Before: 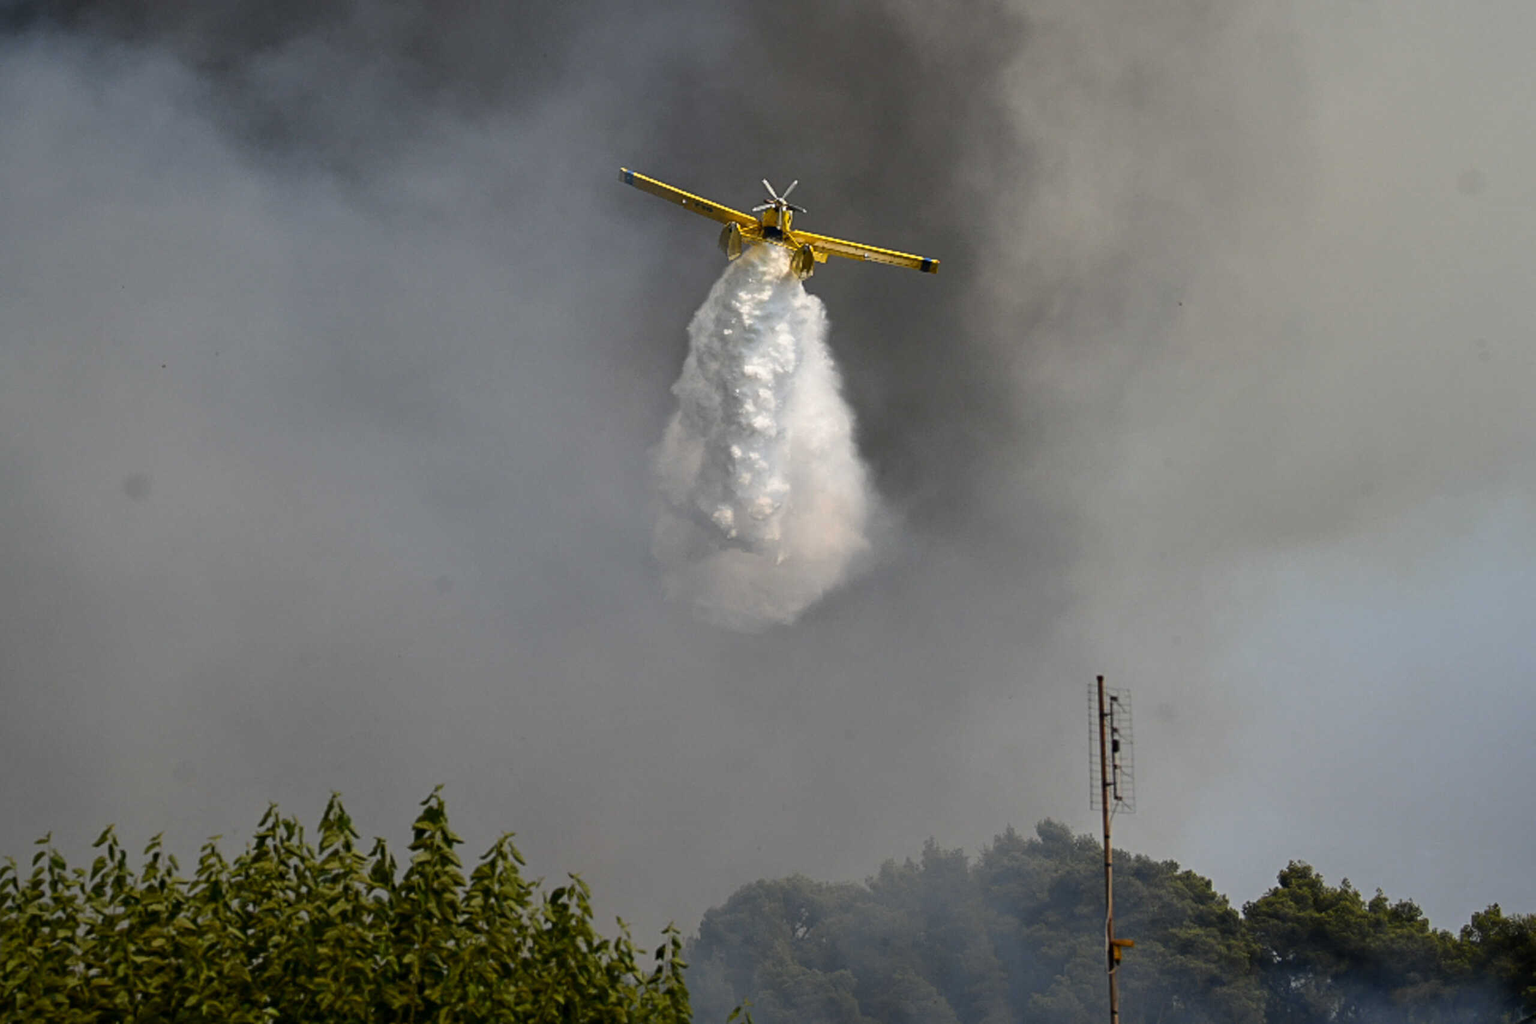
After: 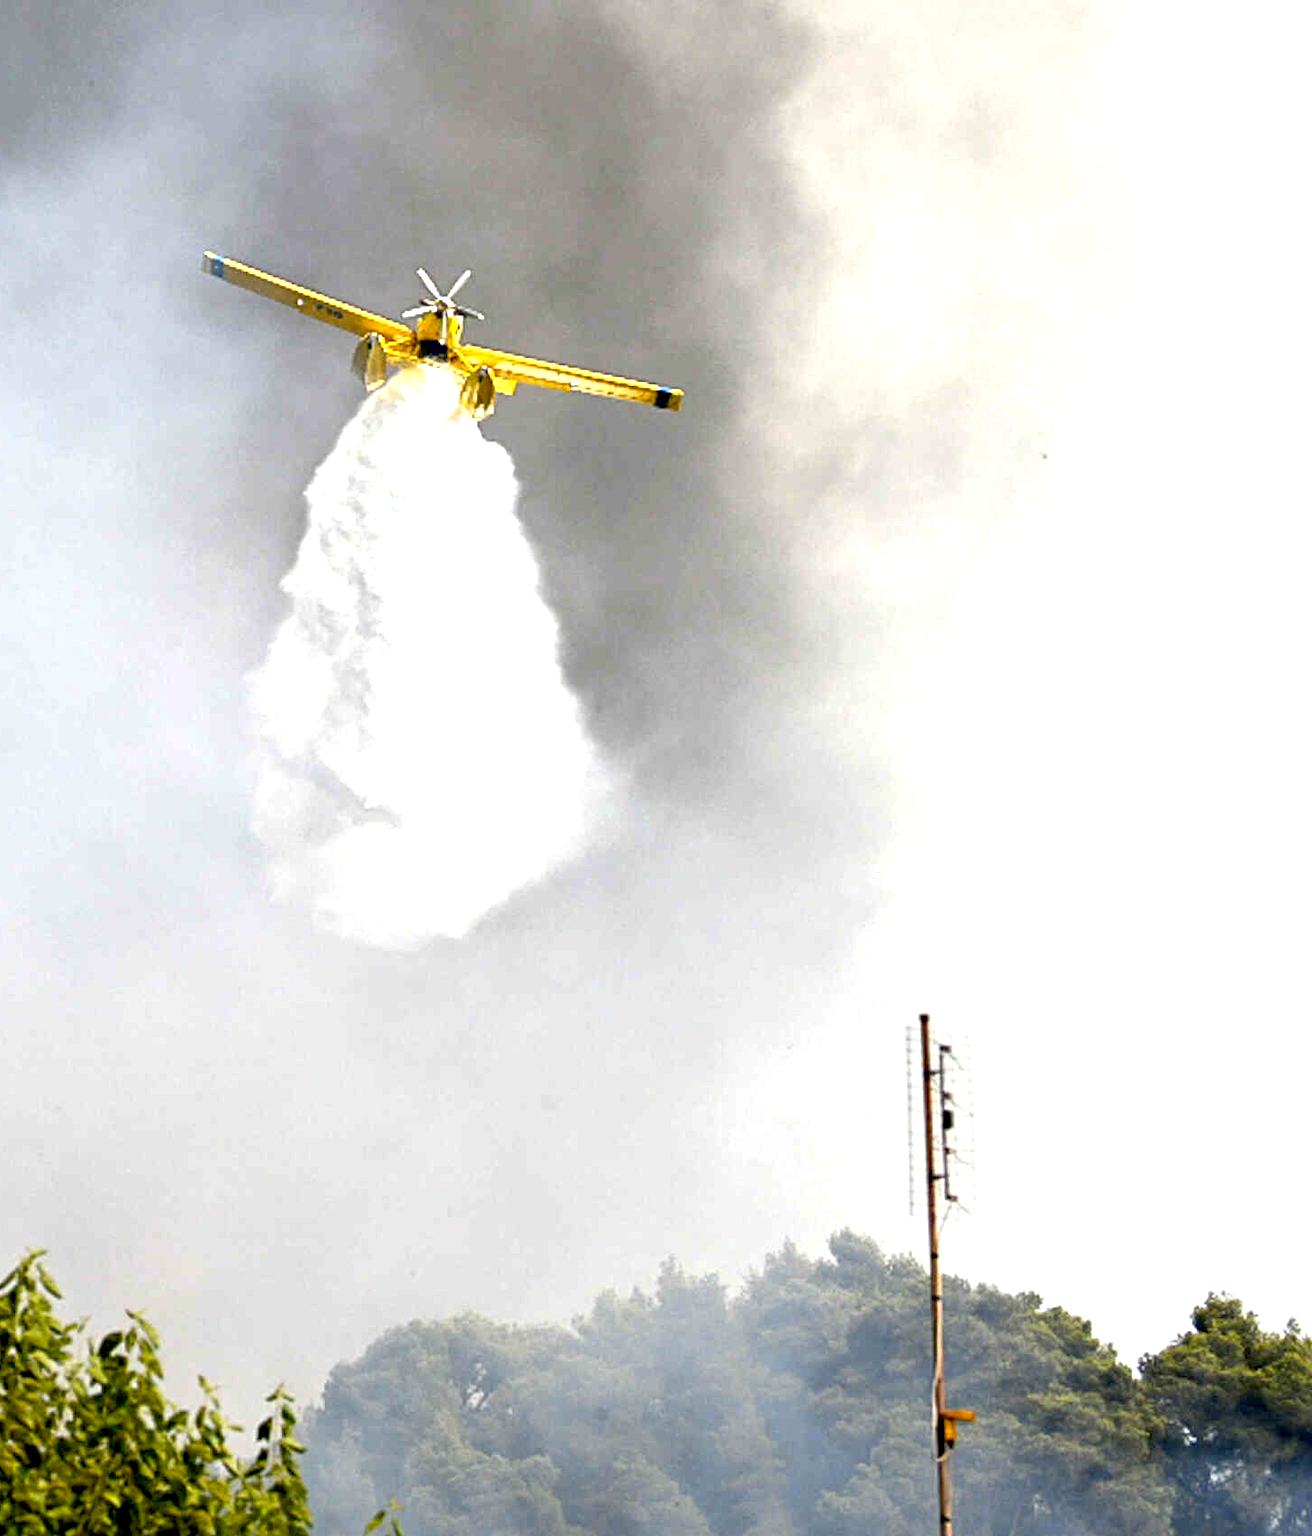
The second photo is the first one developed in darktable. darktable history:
crop: left 31.549%, top 0.014%, right 11.467%
exposure: black level correction 0.005, exposure 2.085 EV, compensate highlight preservation false
